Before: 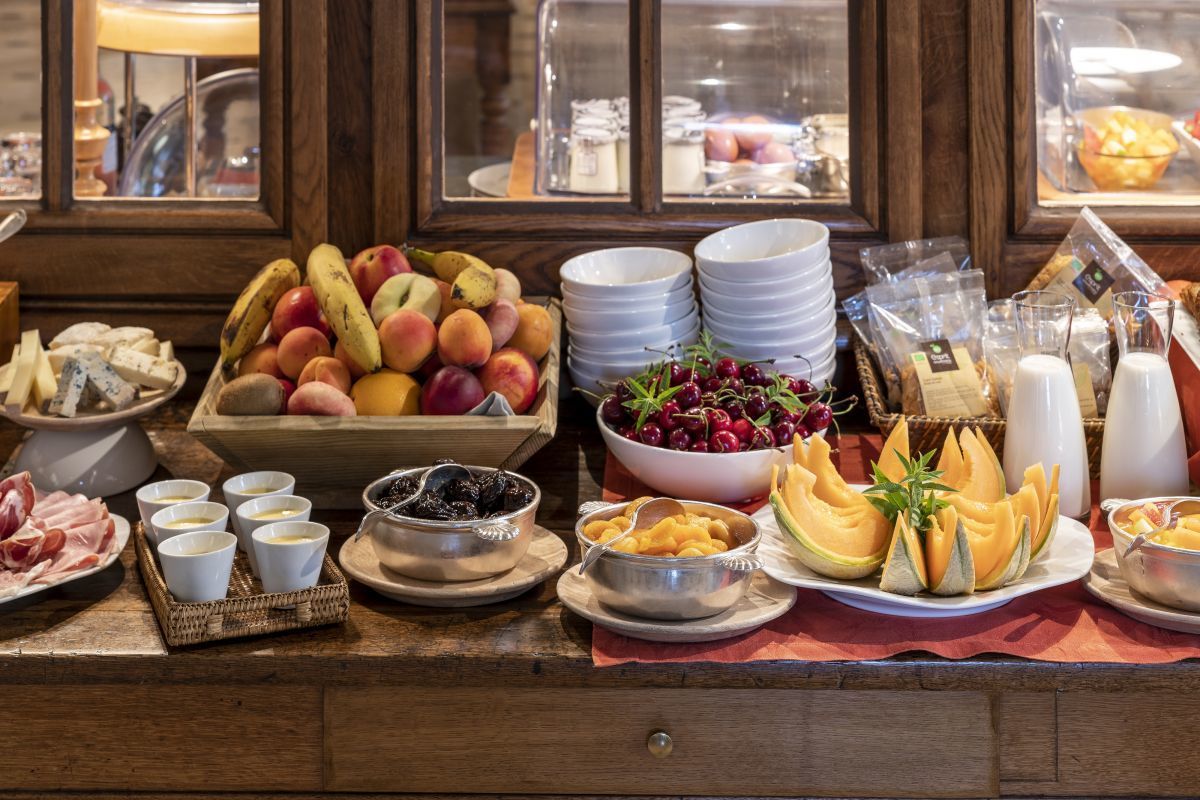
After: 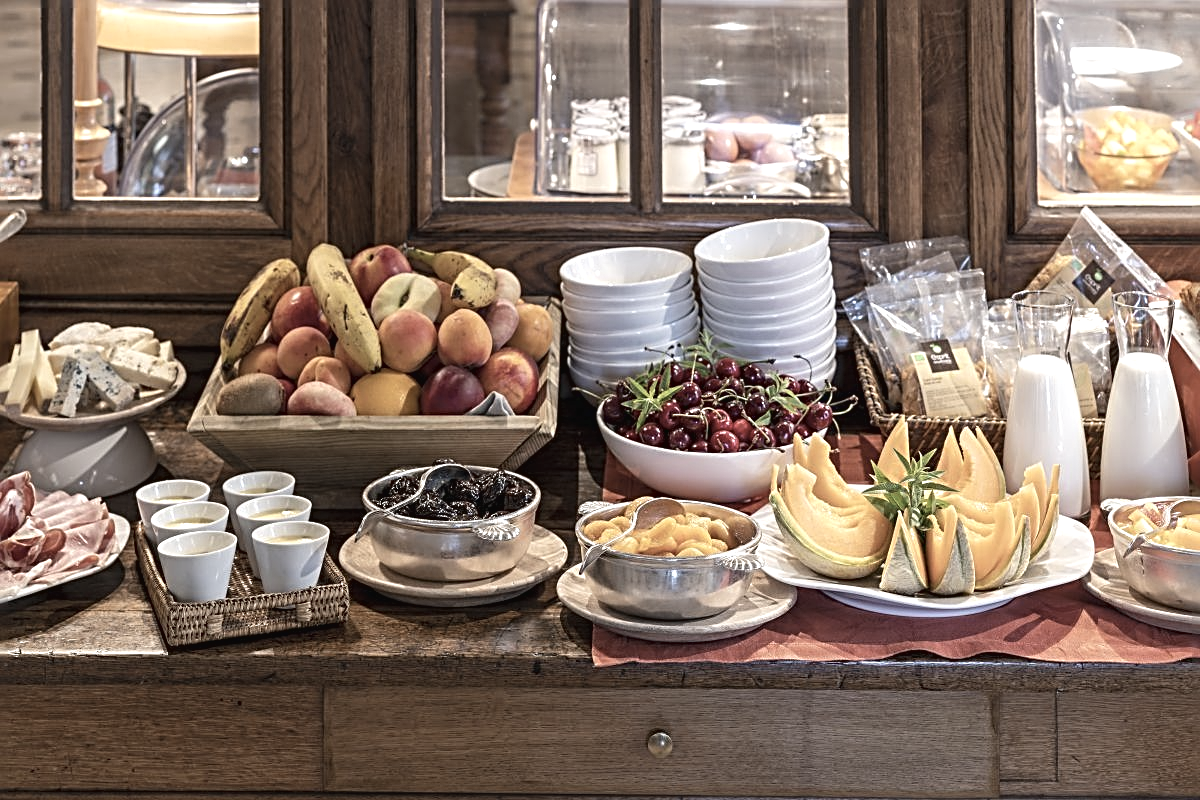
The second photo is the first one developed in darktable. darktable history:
sharpen: radius 2.838, amount 0.729
exposure: exposure 0.402 EV, compensate highlight preservation false
contrast brightness saturation: contrast -0.041, saturation -0.415
